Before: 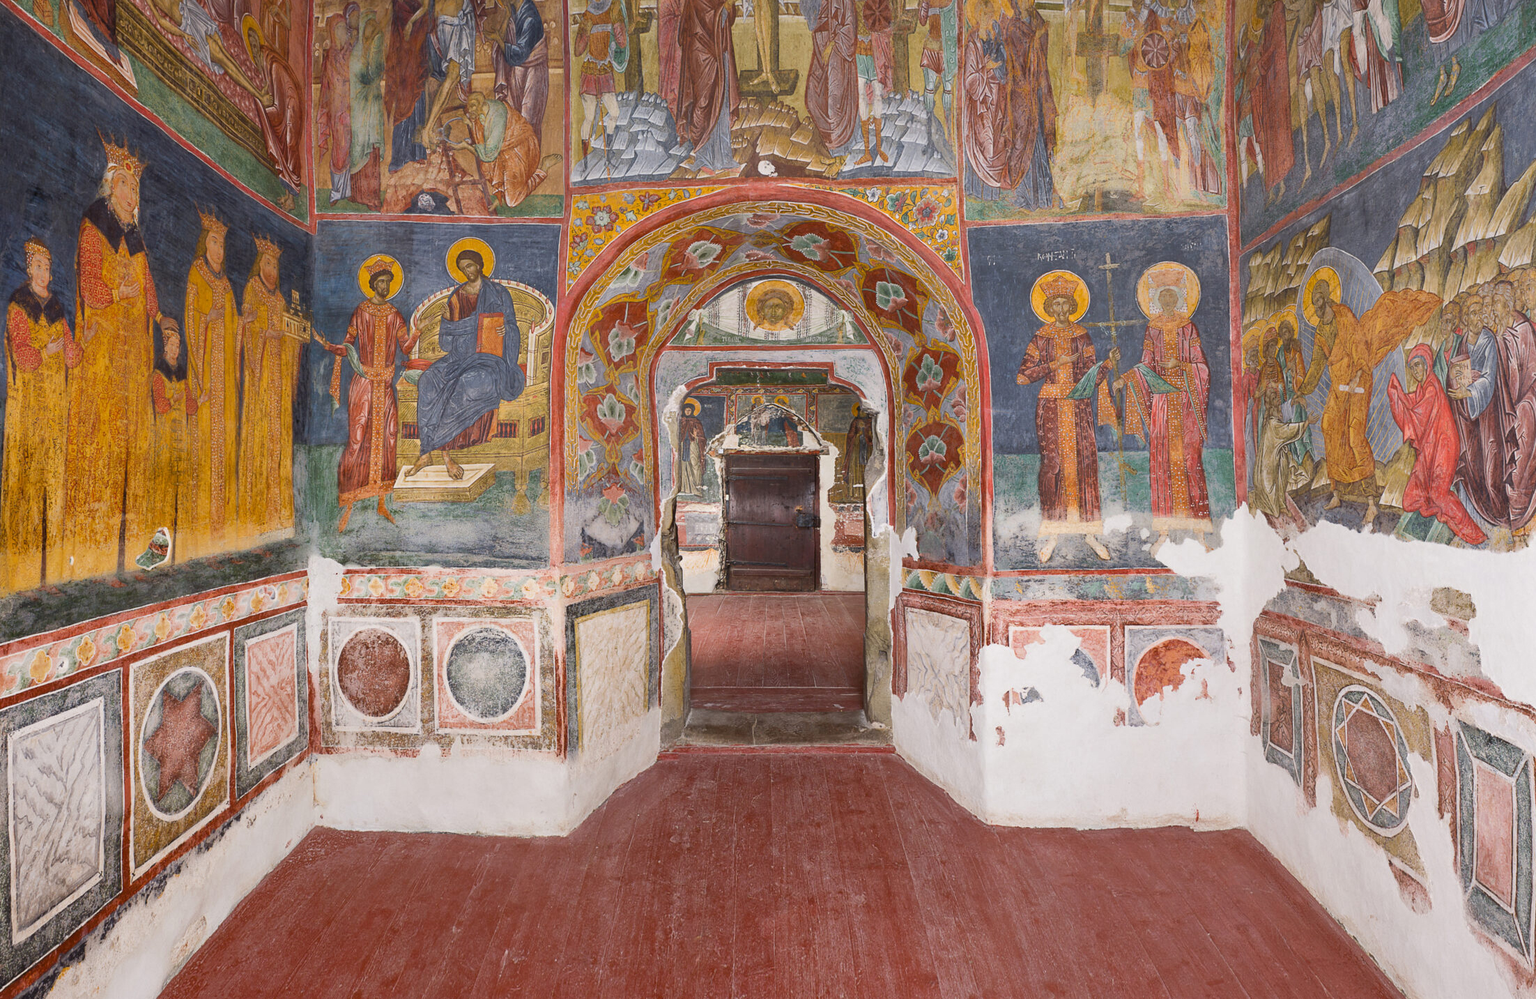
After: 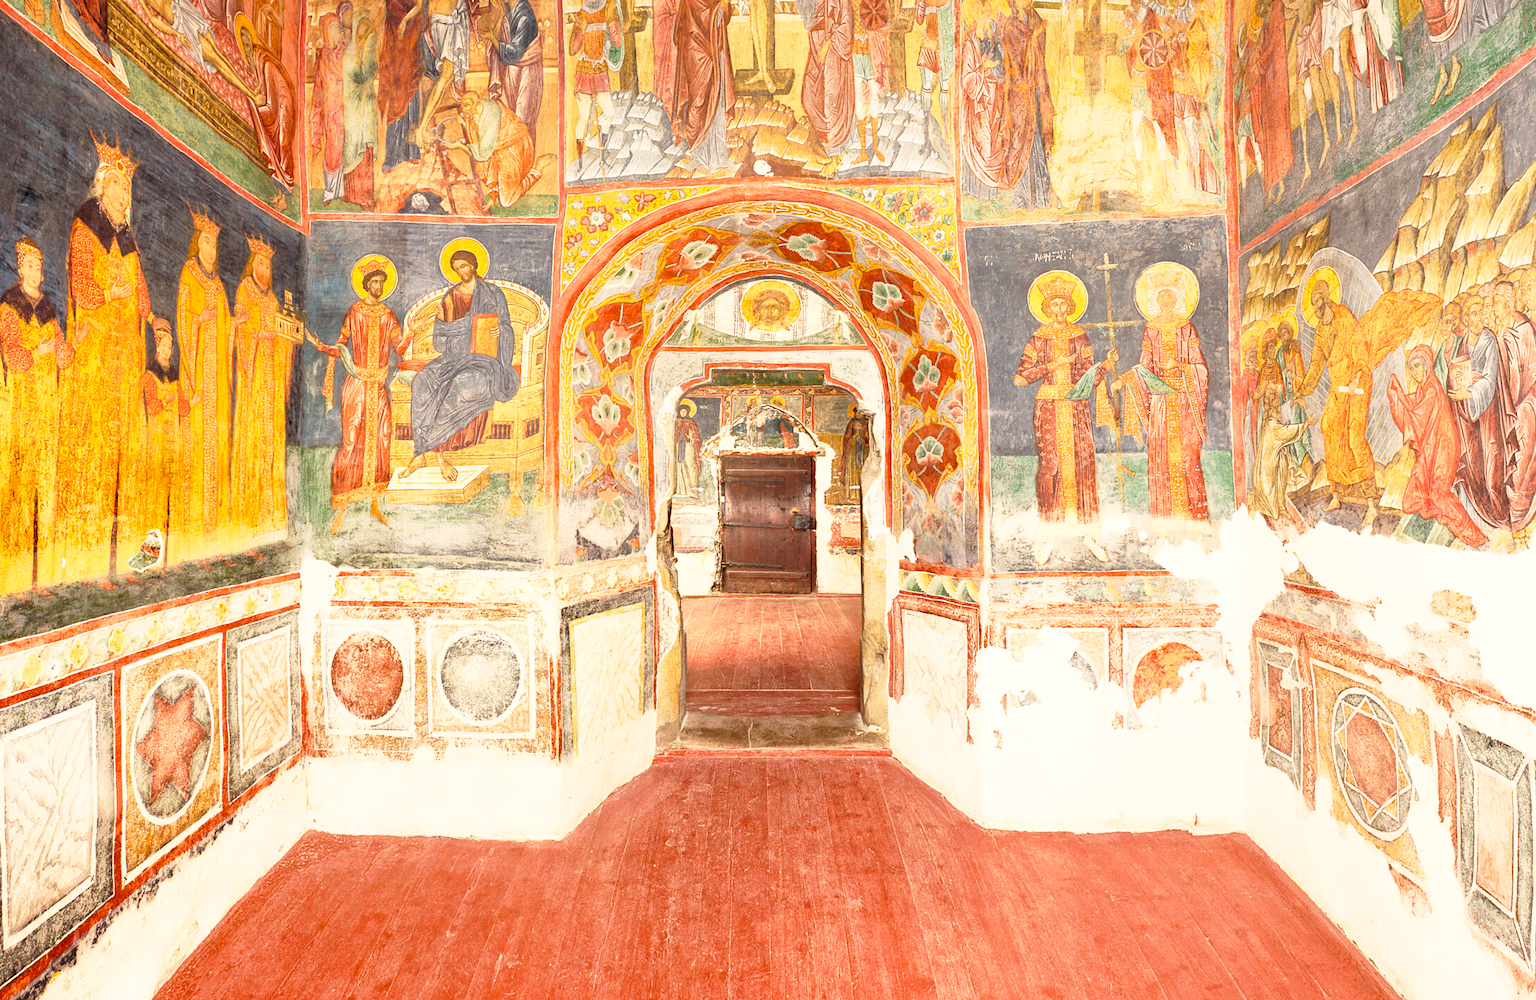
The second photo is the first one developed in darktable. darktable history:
base curve: curves: ch0 [(0, 0) (0.012, 0.01) (0.073, 0.168) (0.31, 0.711) (0.645, 0.957) (1, 1)], preserve colors none
exposure: exposure 0.128 EV, compensate highlight preservation false
crop and rotate: left 0.614%, top 0.179%, bottom 0.309%
white balance: red 1.138, green 0.996, blue 0.812
